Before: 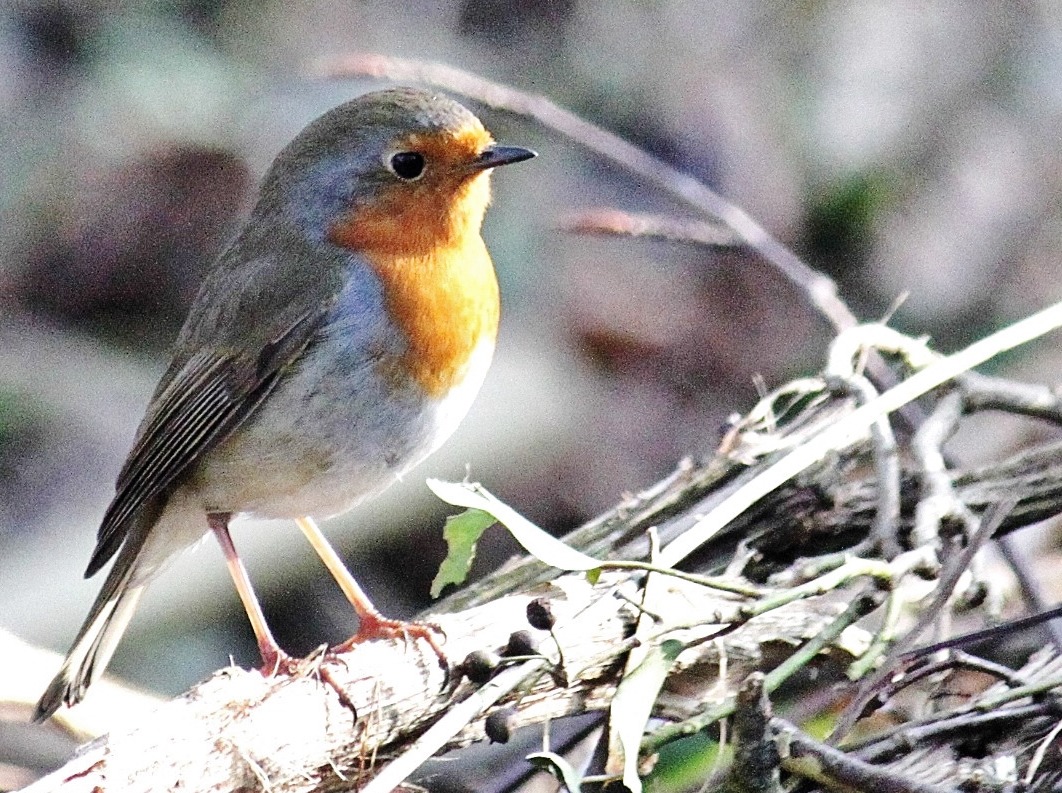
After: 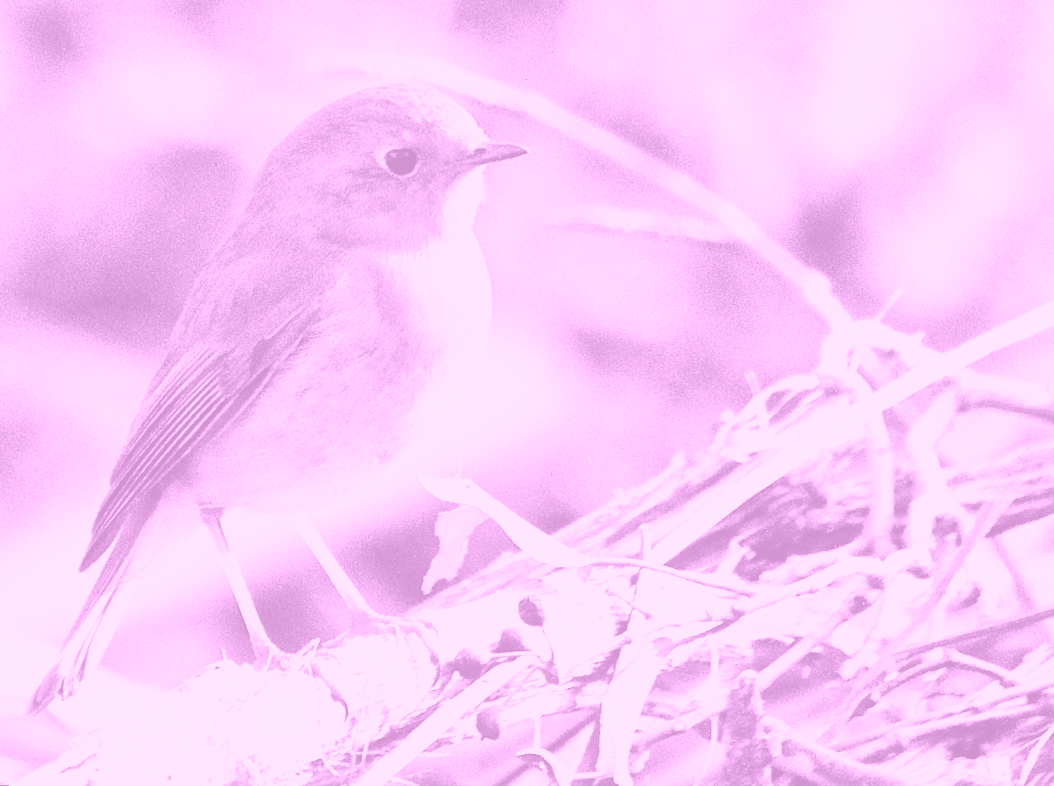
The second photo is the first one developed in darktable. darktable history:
colorize: hue 331.2°, saturation 75%, source mix 30.28%, lightness 70.52%, version 1
base curve: curves: ch0 [(0, 0) (0.557, 0.834) (1, 1)]
rotate and perspective: rotation 0.192°, lens shift (horizontal) -0.015, crop left 0.005, crop right 0.996, crop top 0.006, crop bottom 0.99
